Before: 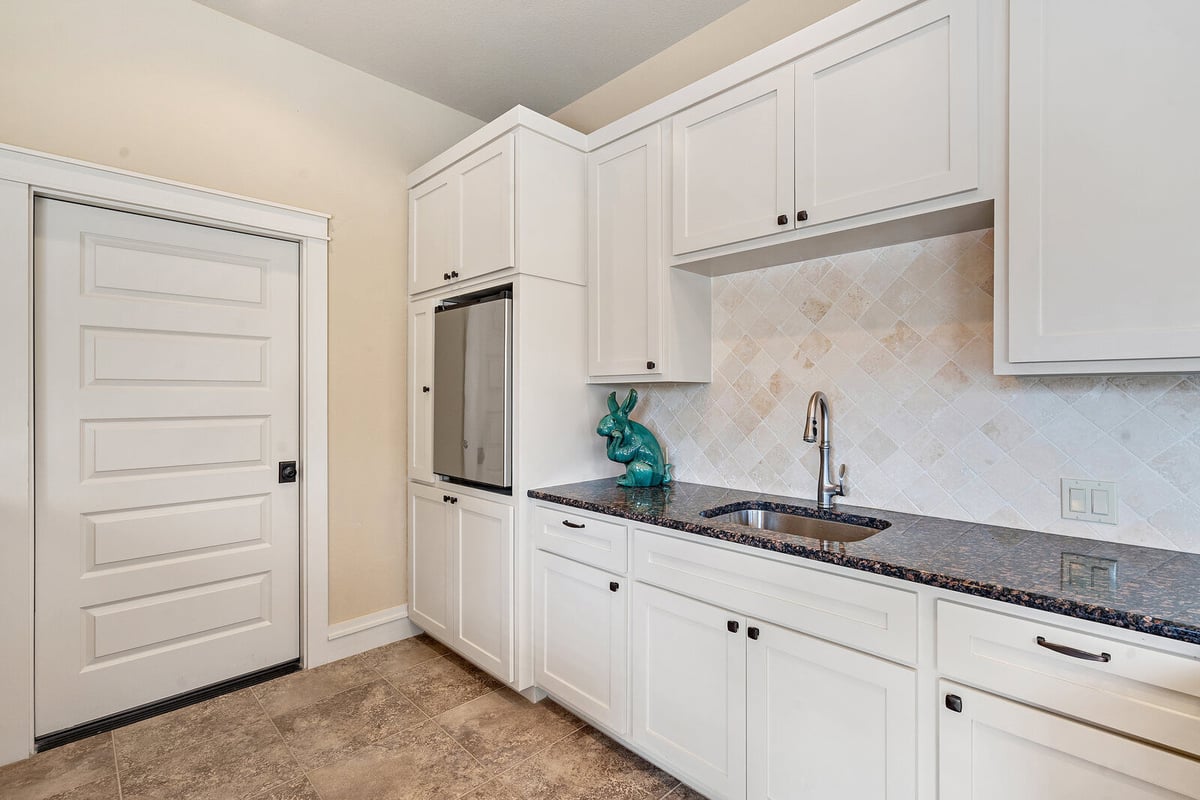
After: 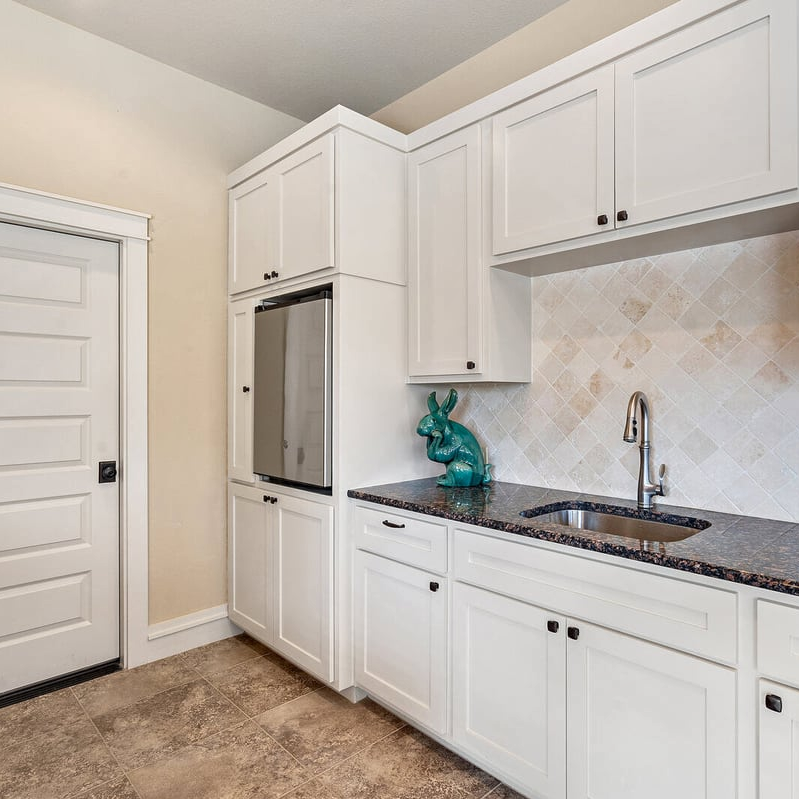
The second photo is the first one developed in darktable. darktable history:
local contrast: mode bilateral grid, contrast 20, coarseness 50, detail 120%, midtone range 0.2
white balance: red 1, blue 1
crop and rotate: left 15.055%, right 18.278%
